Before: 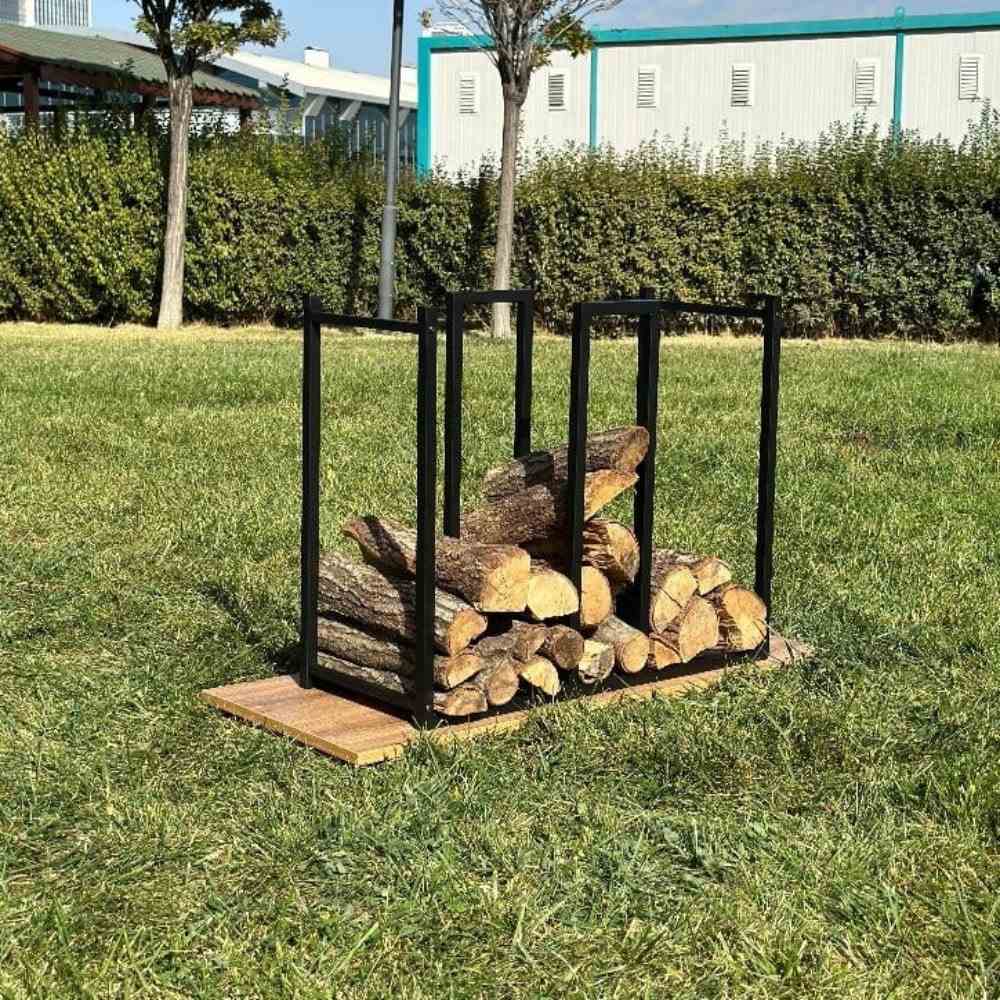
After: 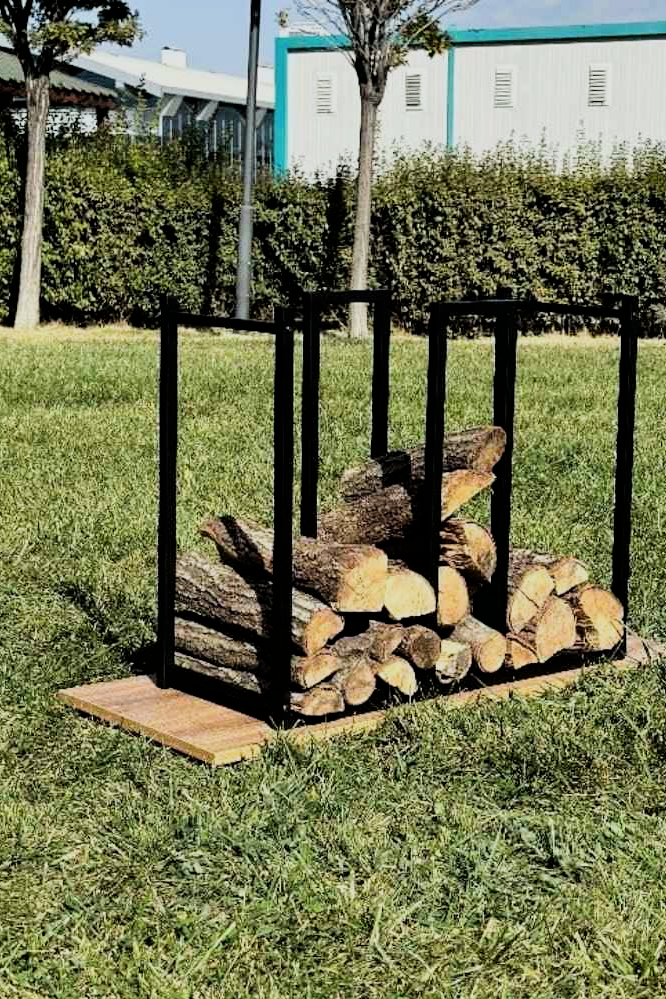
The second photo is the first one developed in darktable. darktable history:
filmic rgb: black relative exposure -5 EV, hardness 2.88, contrast 1.3, highlights saturation mix -30%
white balance: red 0.982, blue 1.018
crop and rotate: left 14.385%, right 18.948%
